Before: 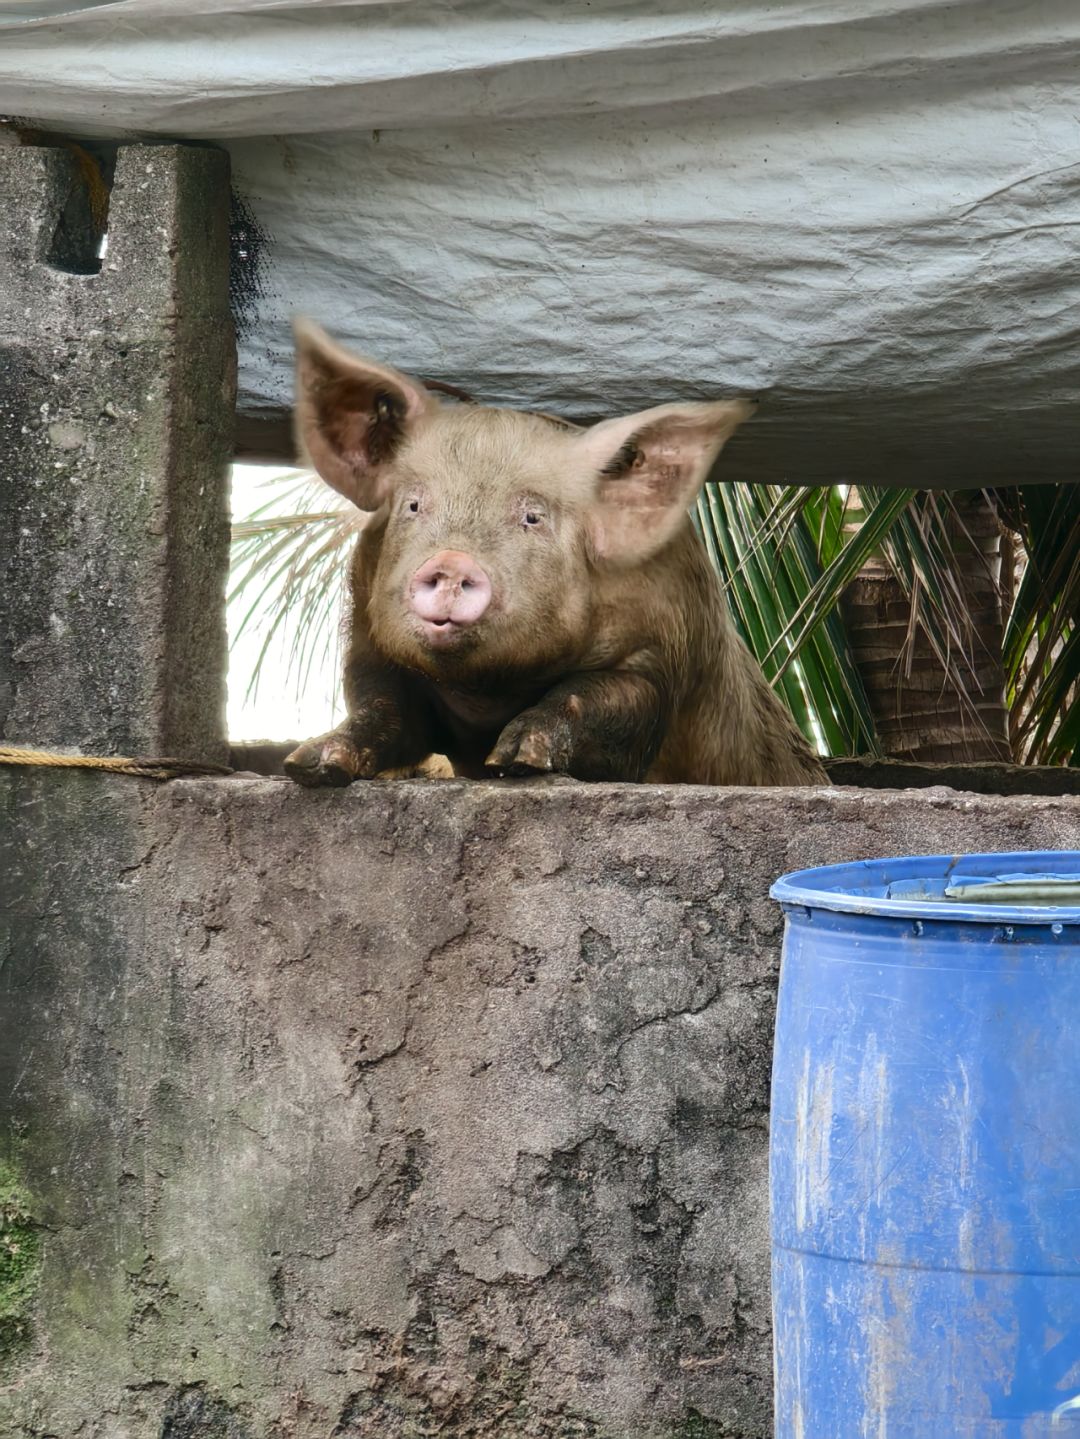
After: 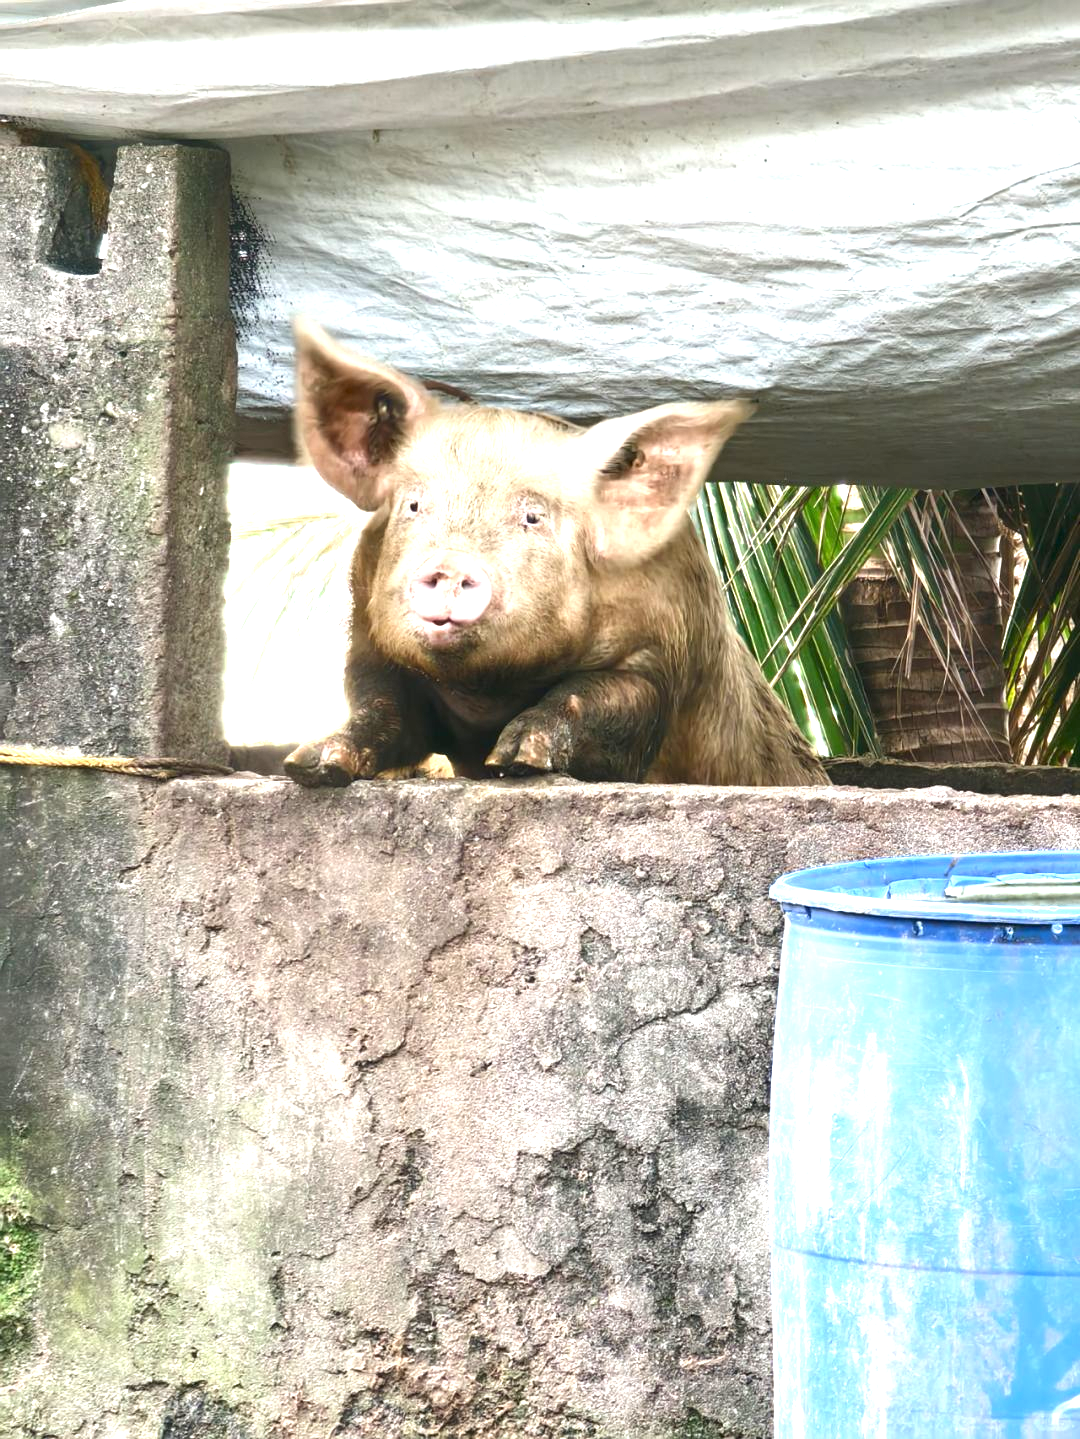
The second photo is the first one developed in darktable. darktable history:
exposure: black level correction 0, exposure 1.504 EV, compensate exposure bias true, compensate highlight preservation false
